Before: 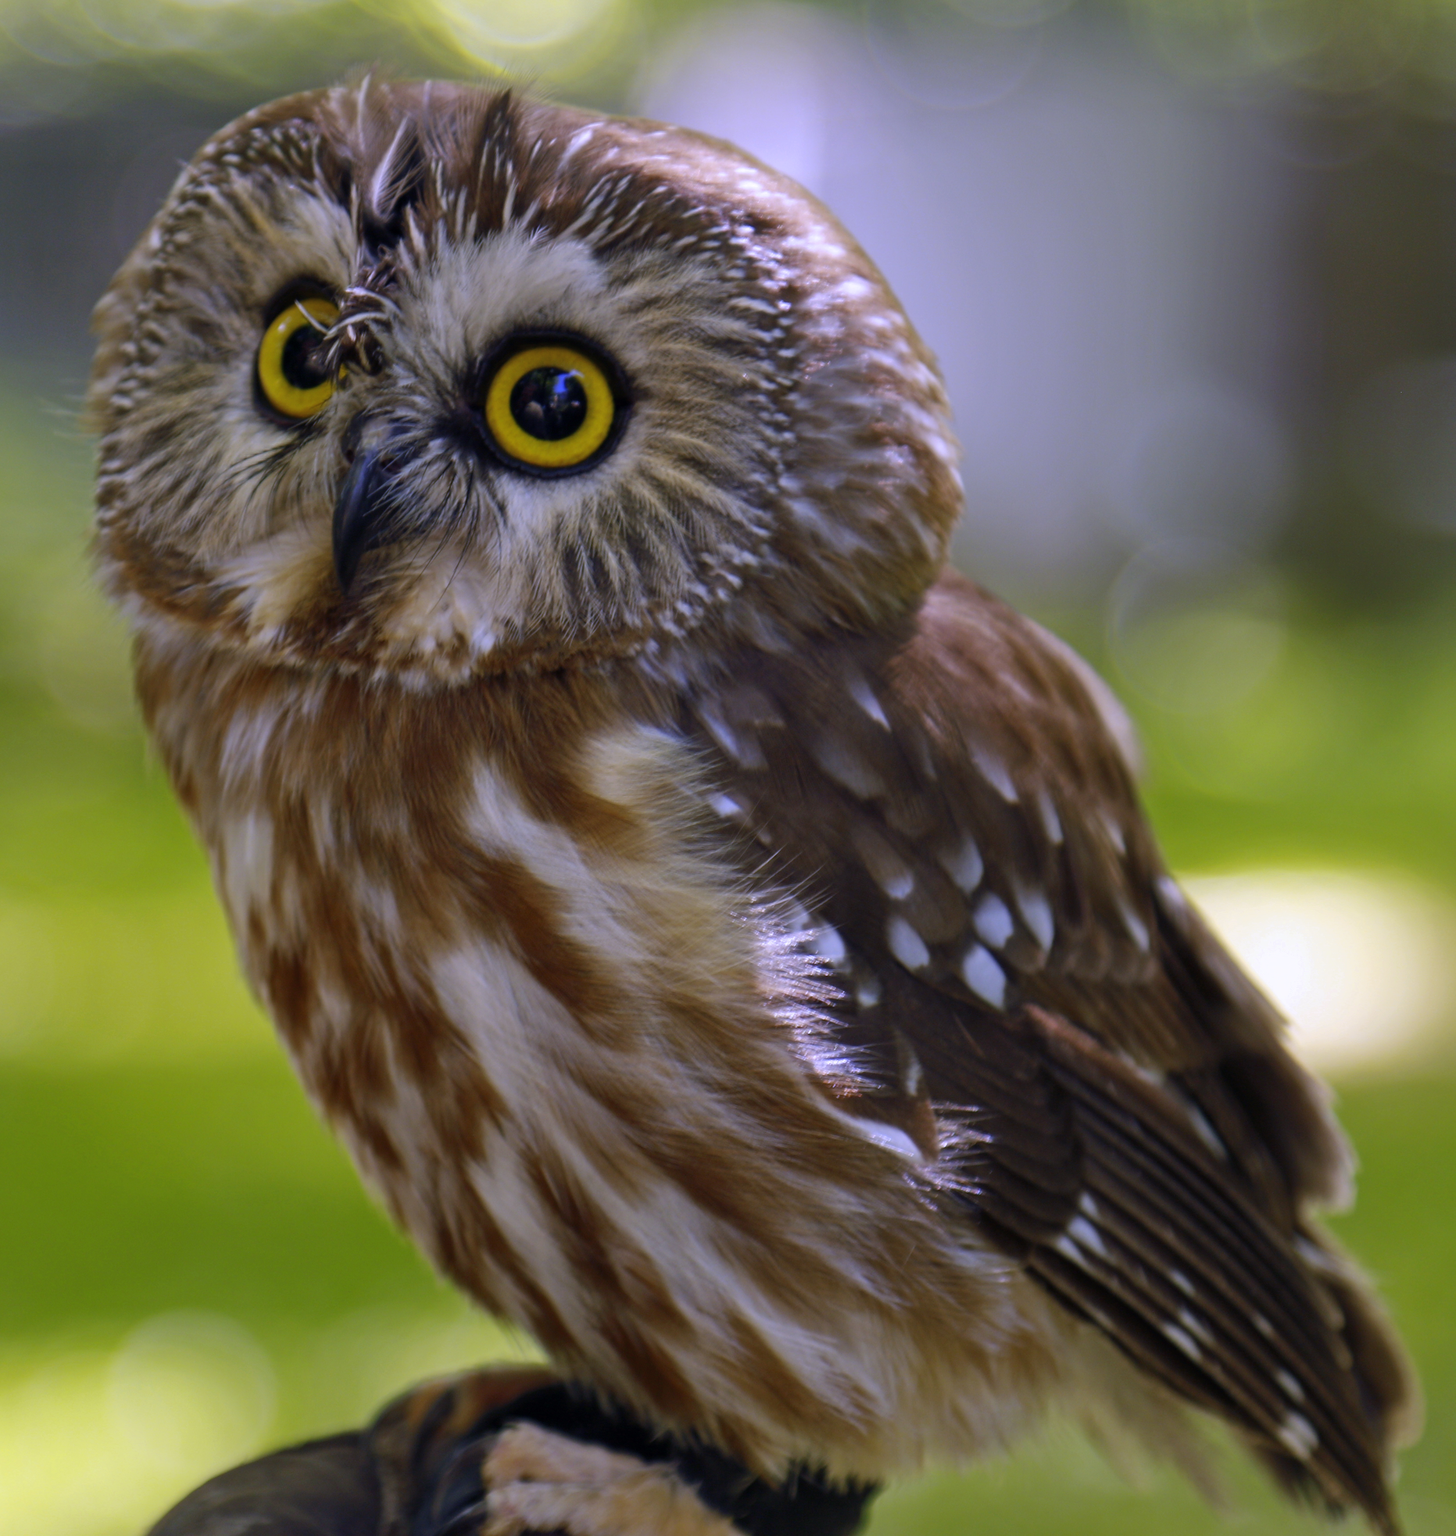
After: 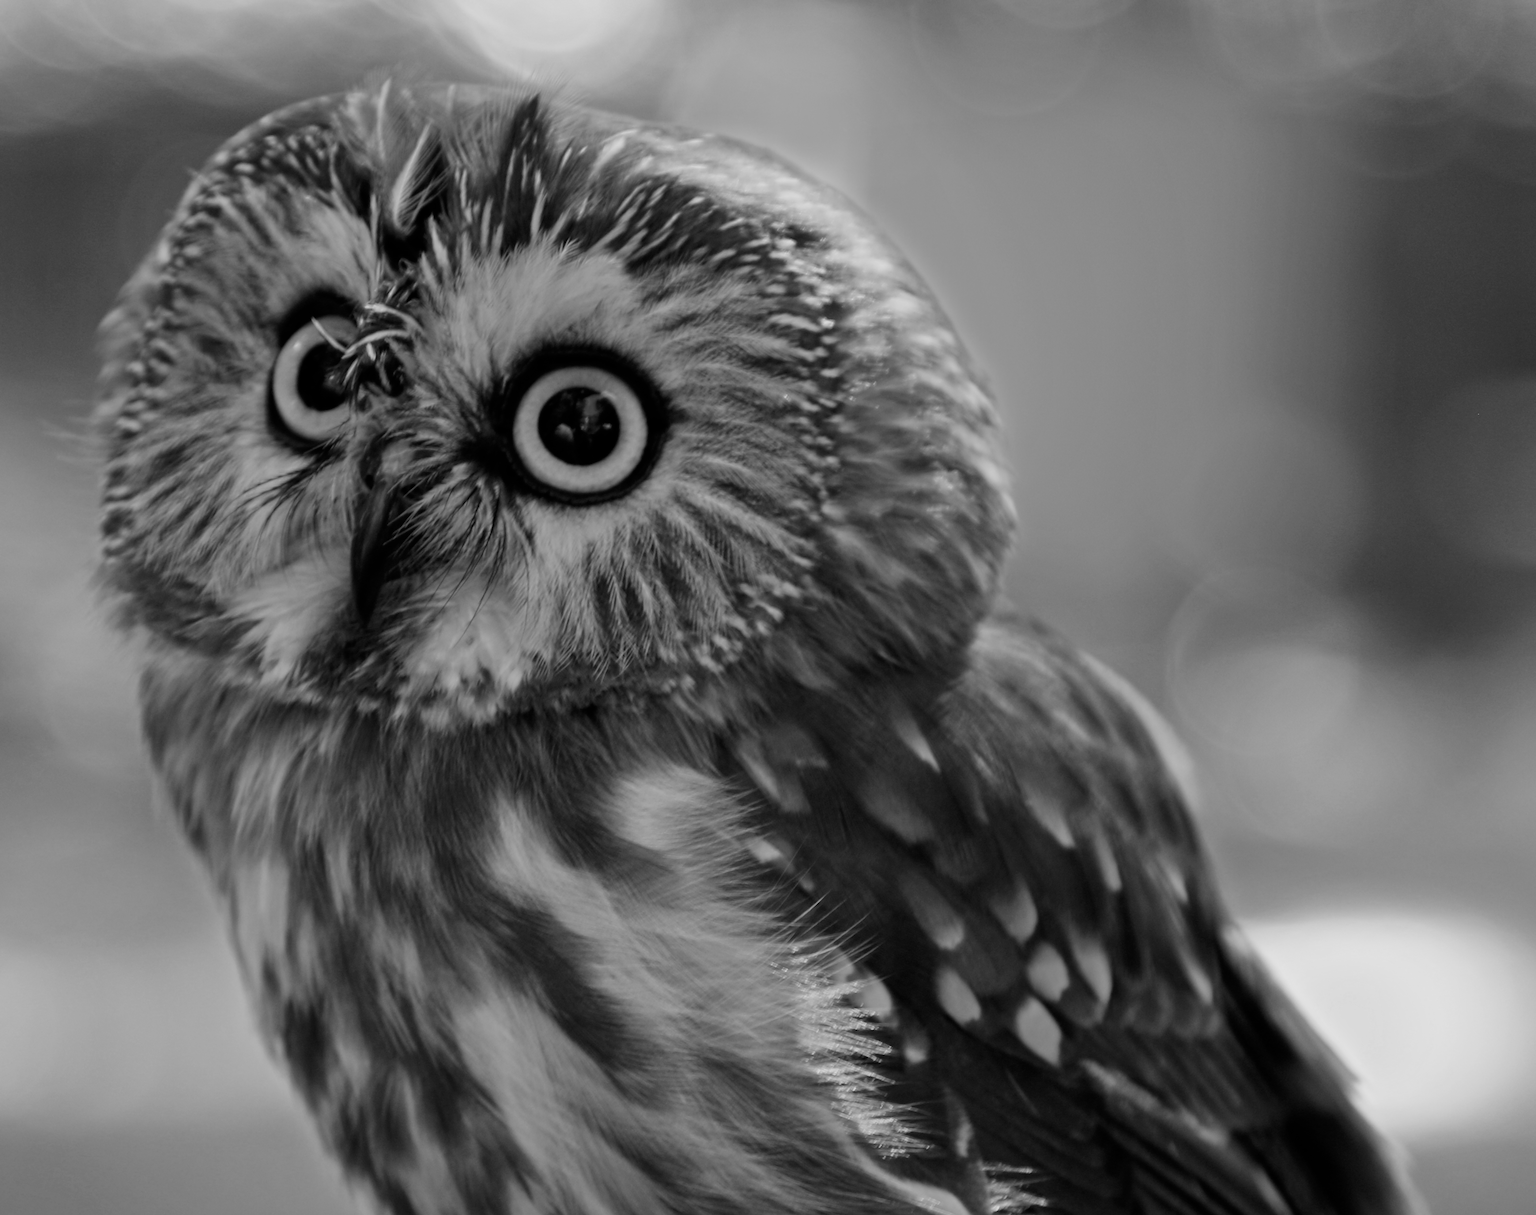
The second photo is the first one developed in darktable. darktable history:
white balance: red 0.967, blue 1.049
crop: bottom 24.967%
tone curve: curves: ch0 [(0, 0) (0.004, 0.001) (0.133, 0.112) (0.325, 0.362) (0.832, 0.893) (1, 1)], color space Lab, linked channels, preserve colors none
monochrome: a 26.22, b 42.67, size 0.8
